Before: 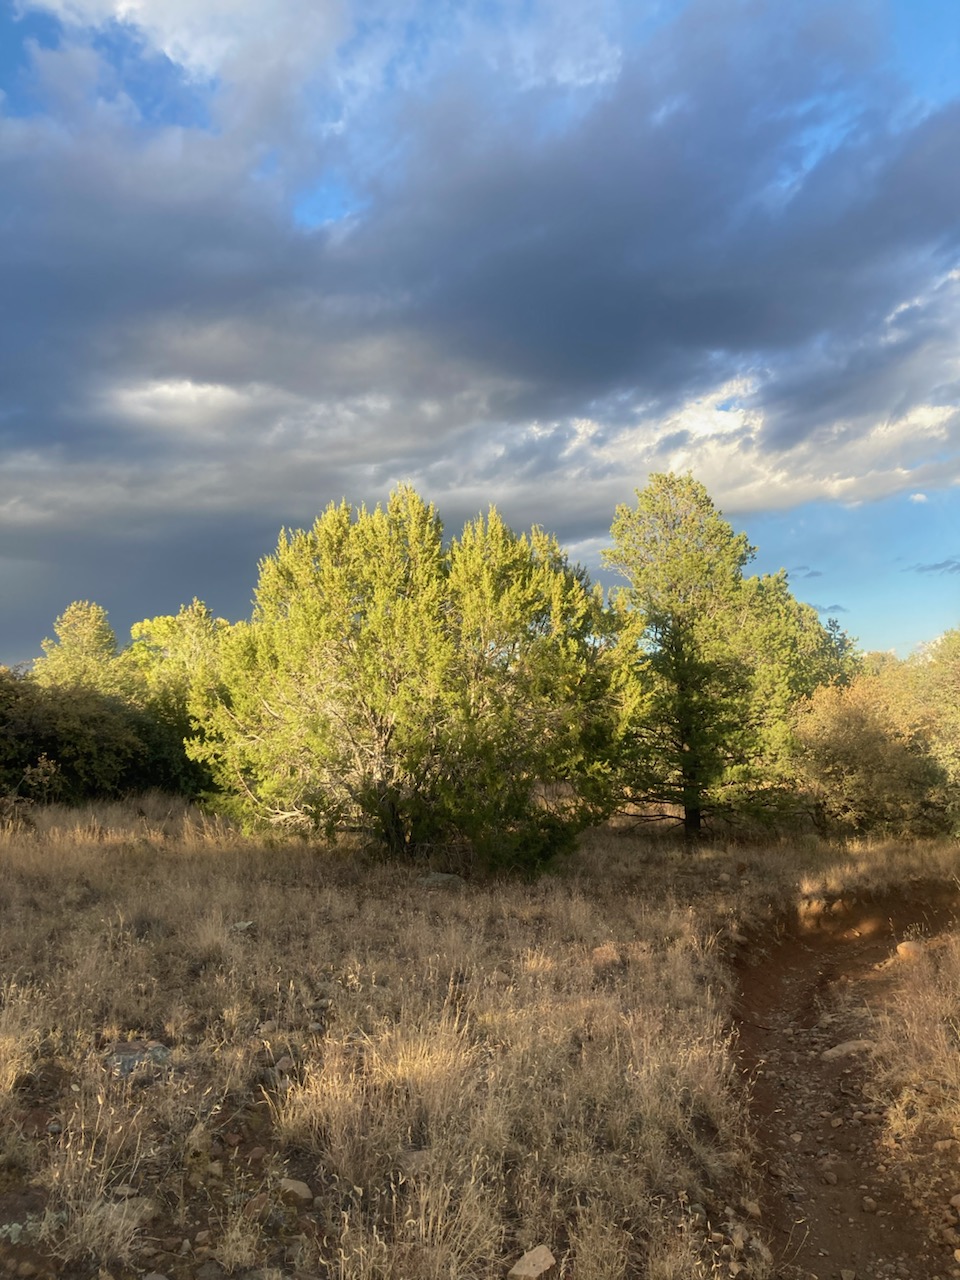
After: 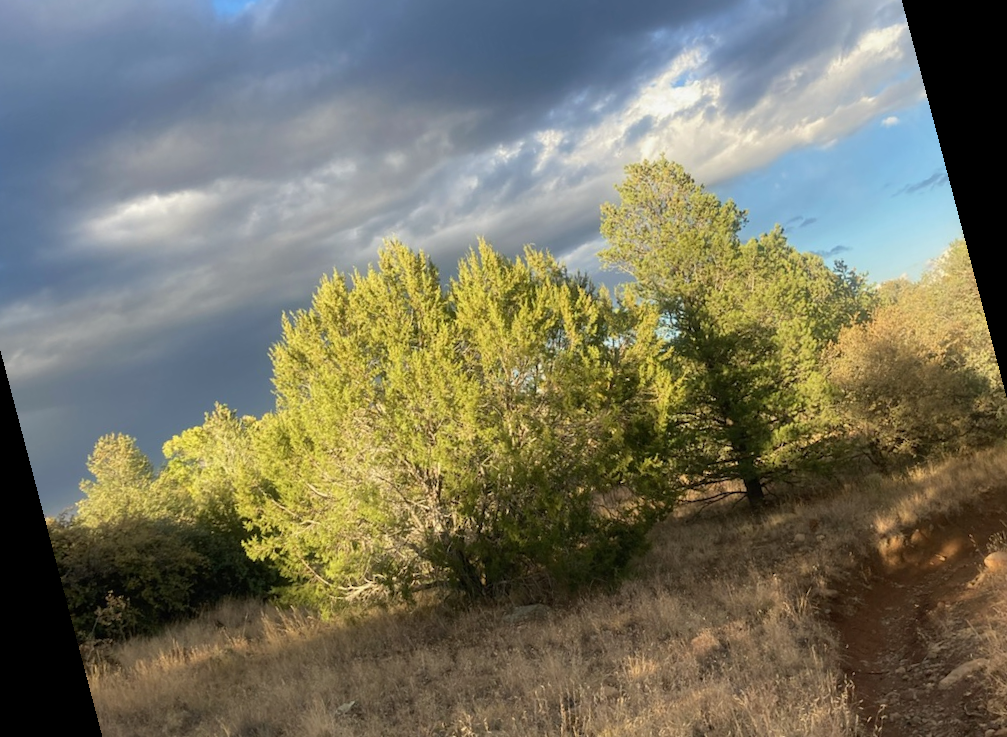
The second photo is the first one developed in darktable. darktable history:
rotate and perspective: rotation -14.8°, crop left 0.1, crop right 0.903, crop top 0.25, crop bottom 0.748
